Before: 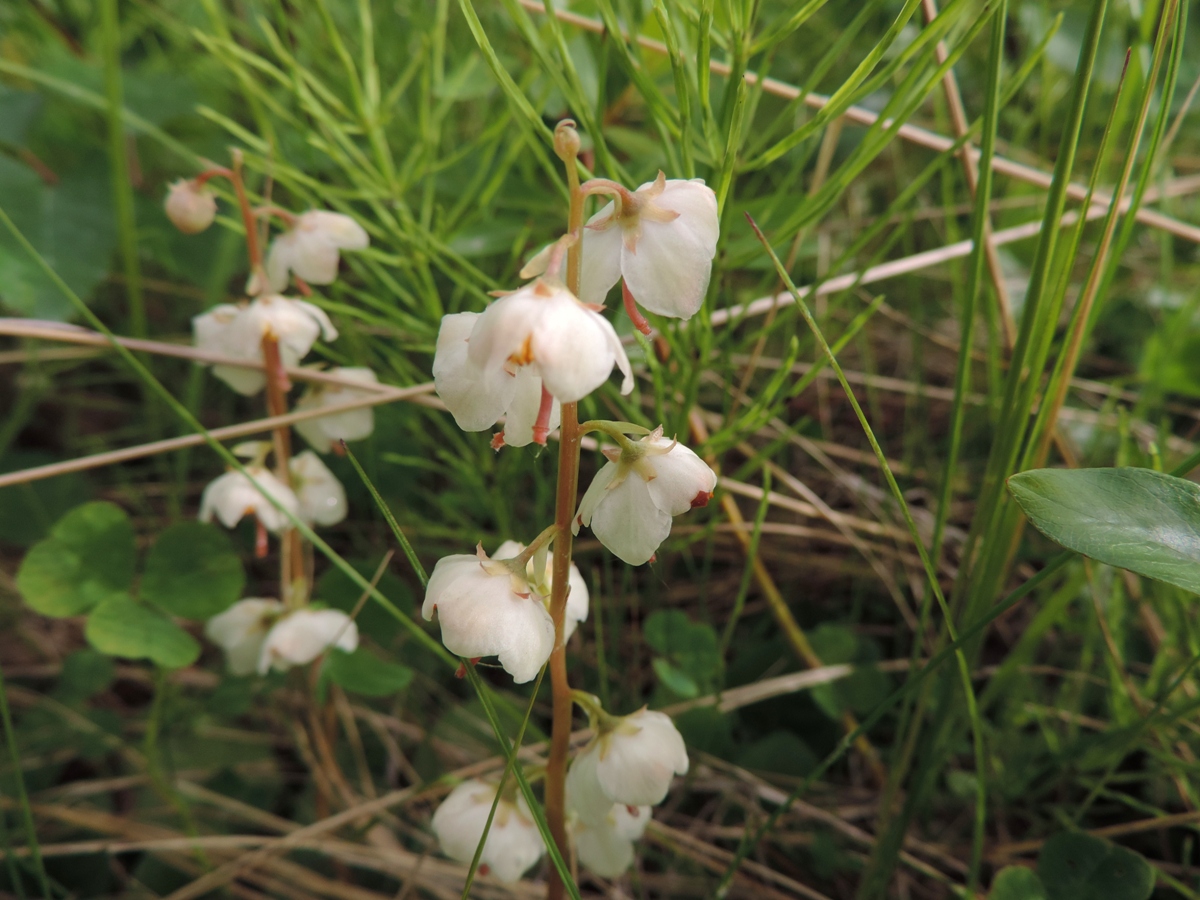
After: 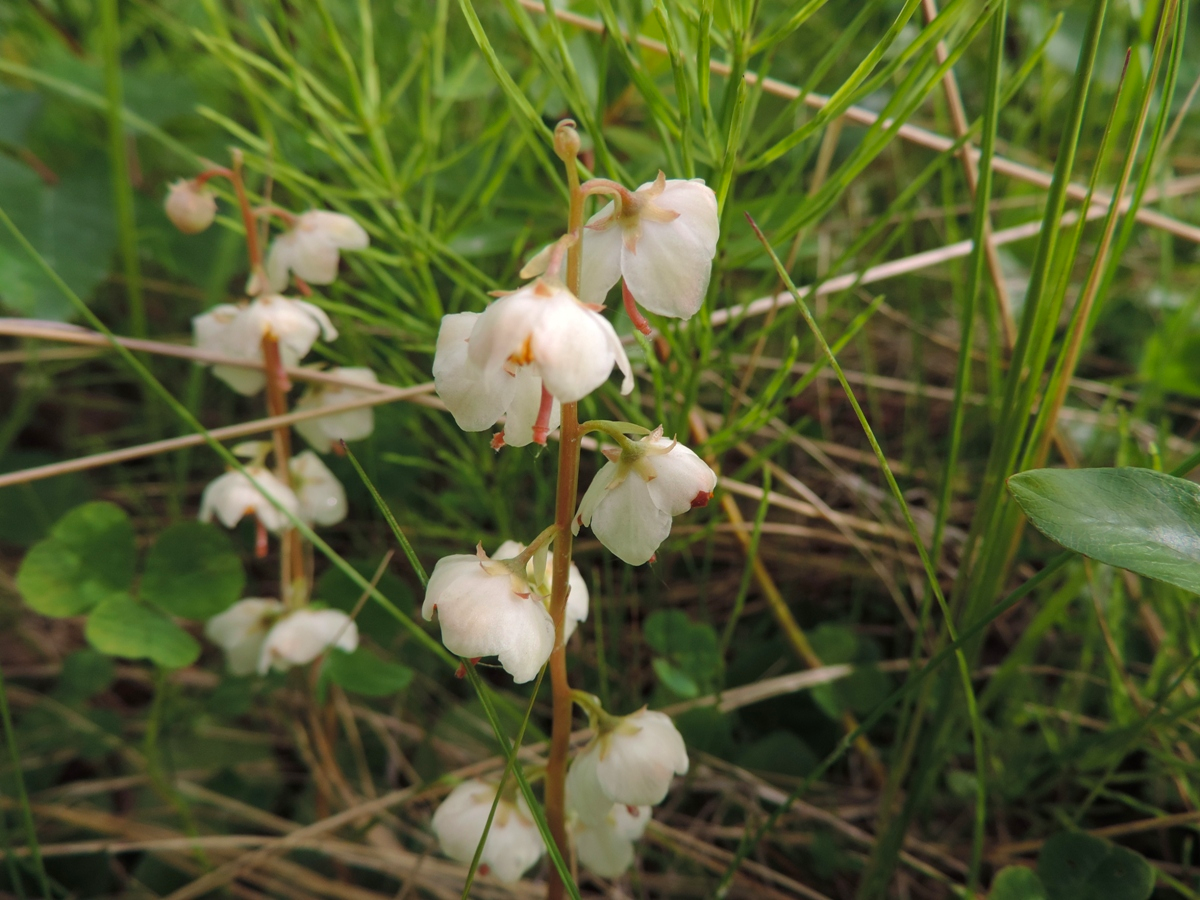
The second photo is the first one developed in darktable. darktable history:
tone equalizer: on, module defaults
color correction: saturation 1.11
